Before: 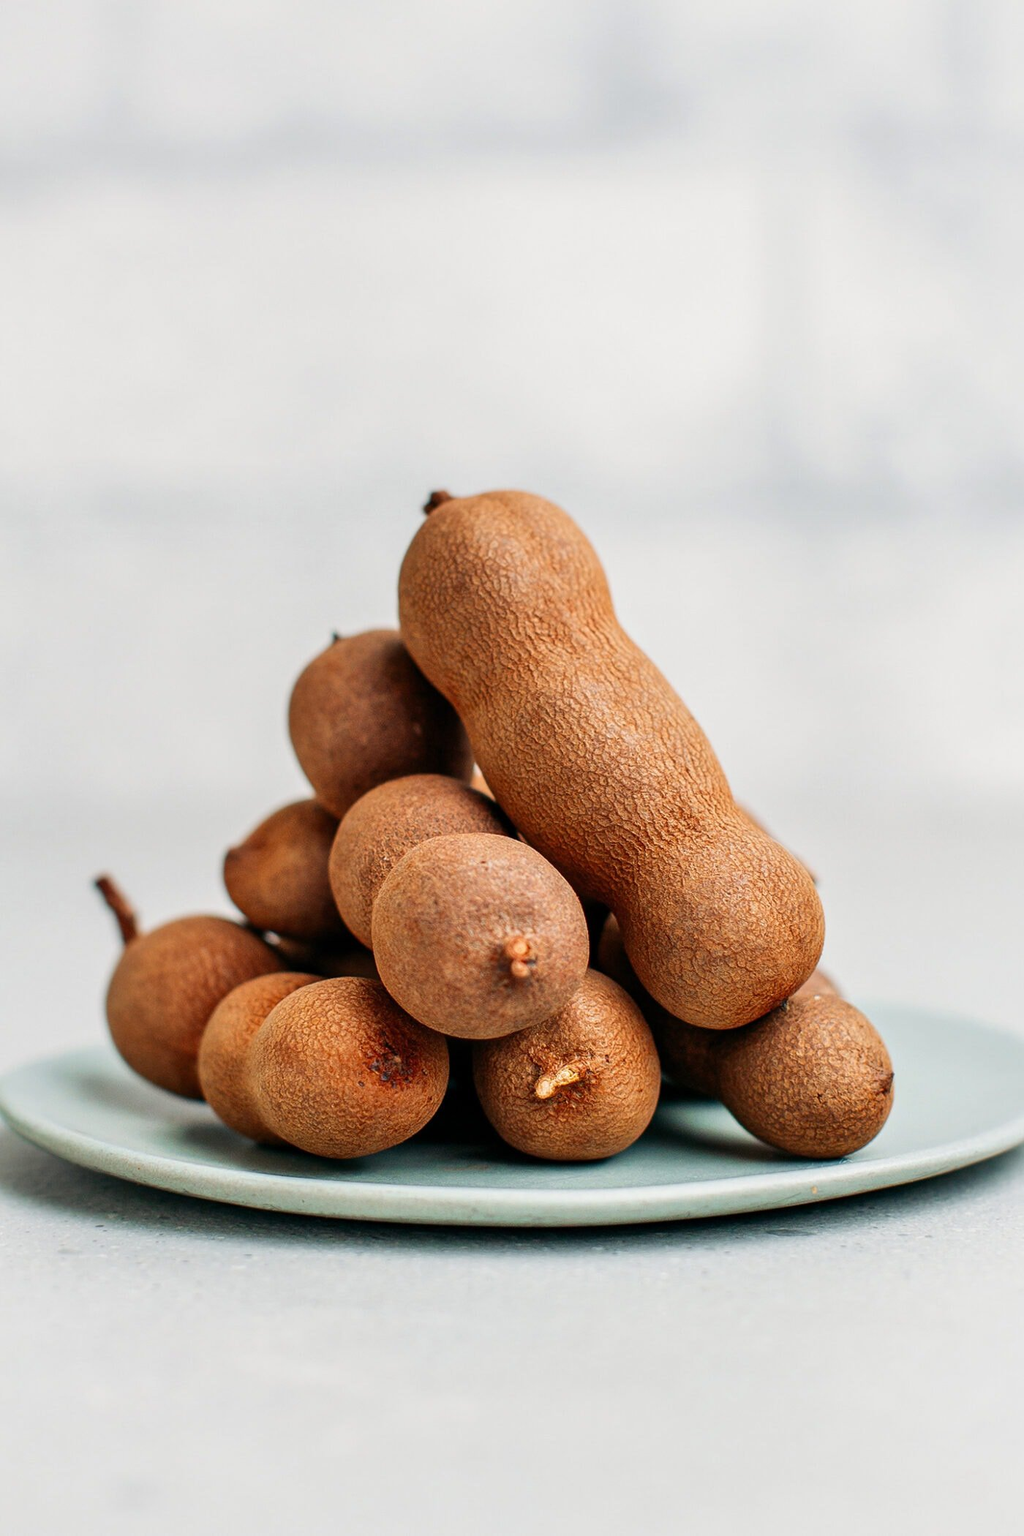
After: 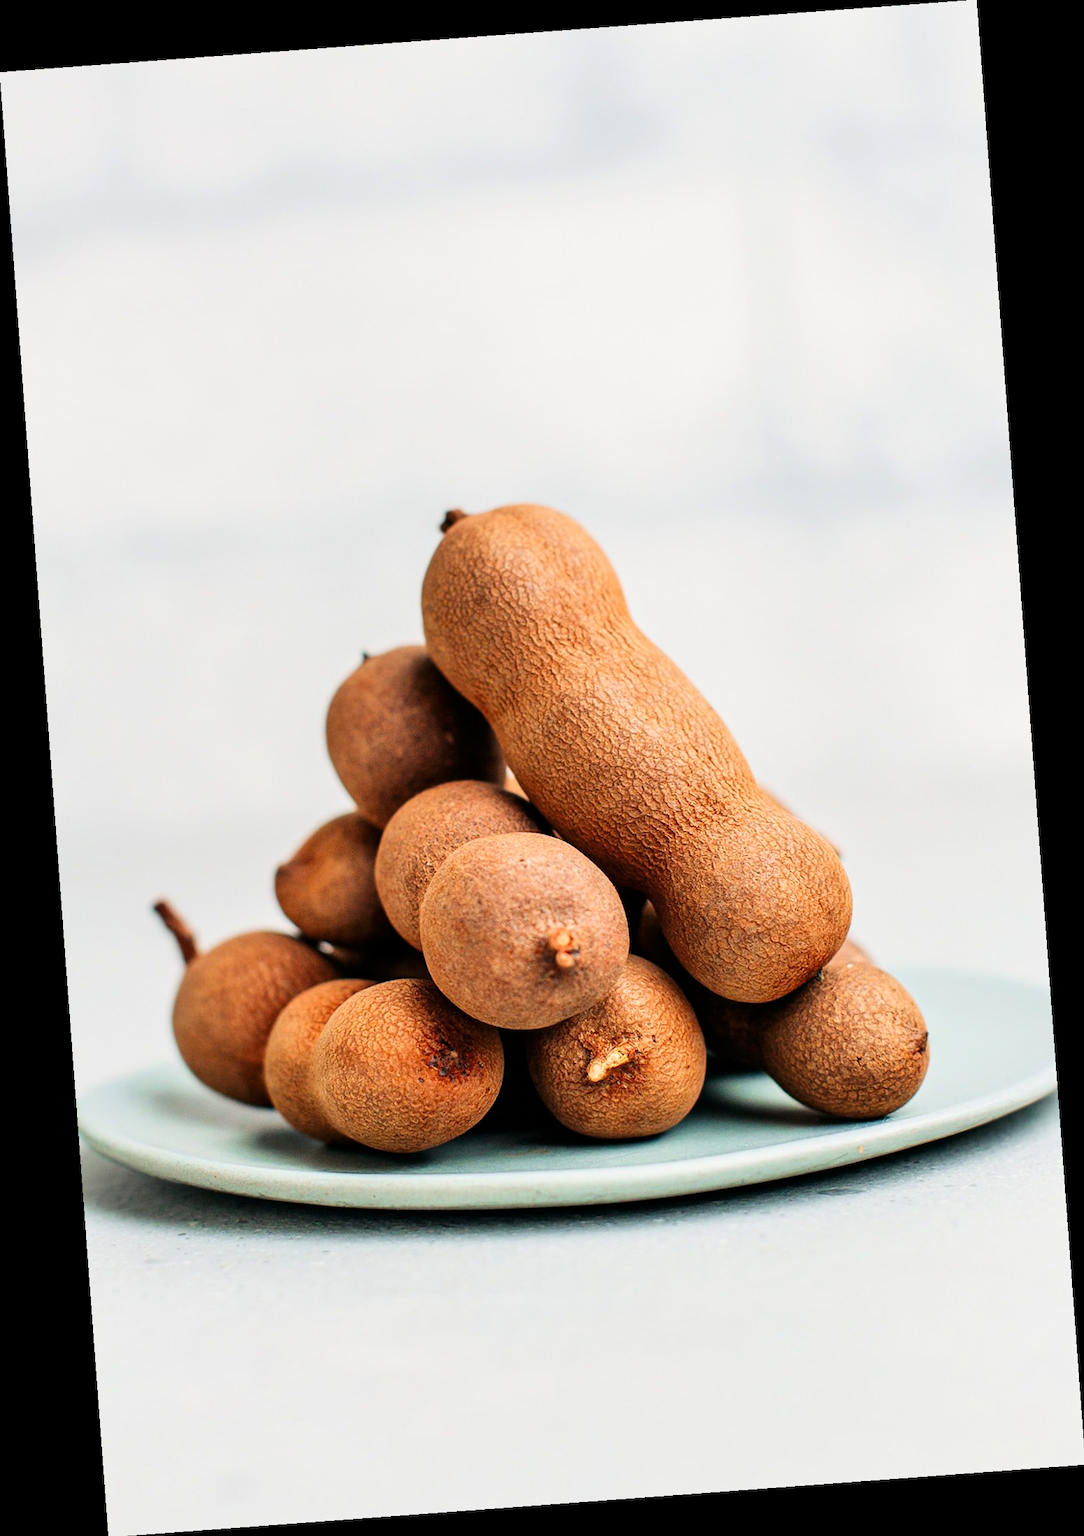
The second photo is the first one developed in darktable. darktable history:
tone curve: curves: ch0 [(0, 0) (0.004, 0.001) (0.133, 0.112) (0.325, 0.362) (0.832, 0.893) (1, 1)], color space Lab, linked channels, preserve colors none
rotate and perspective: rotation -4.25°, automatic cropping off
